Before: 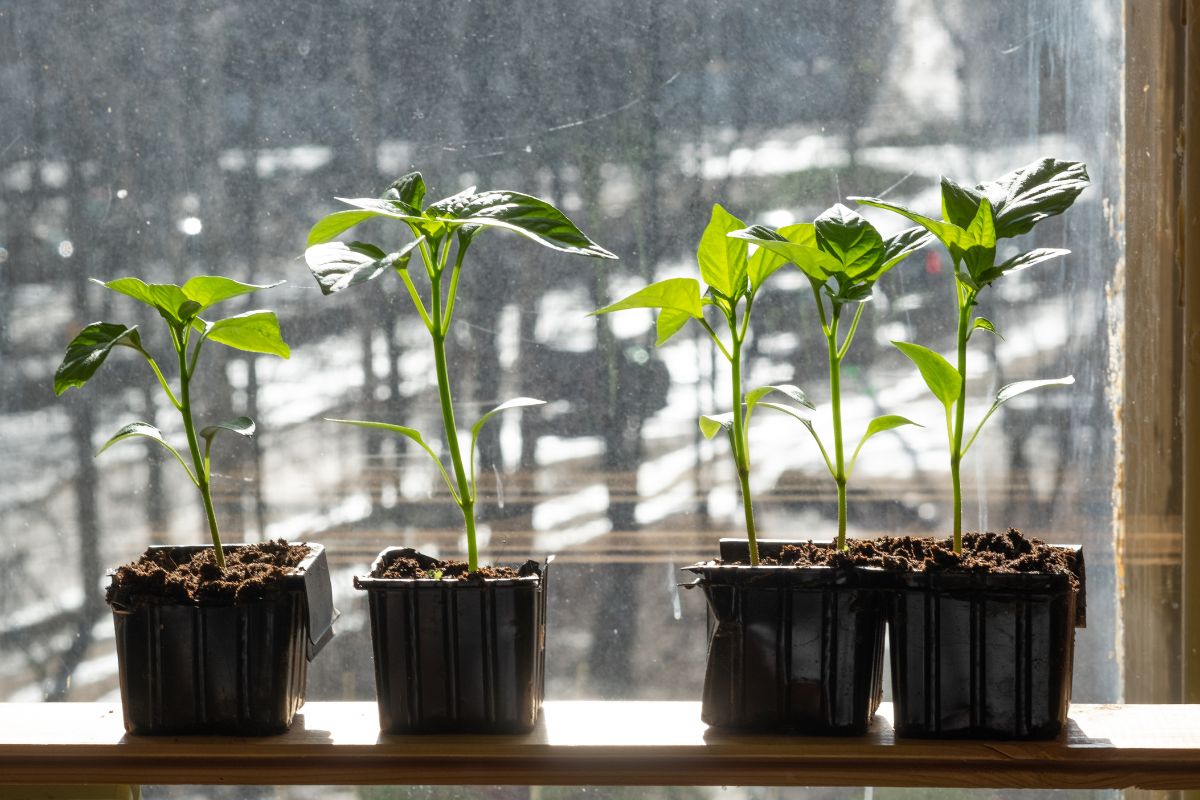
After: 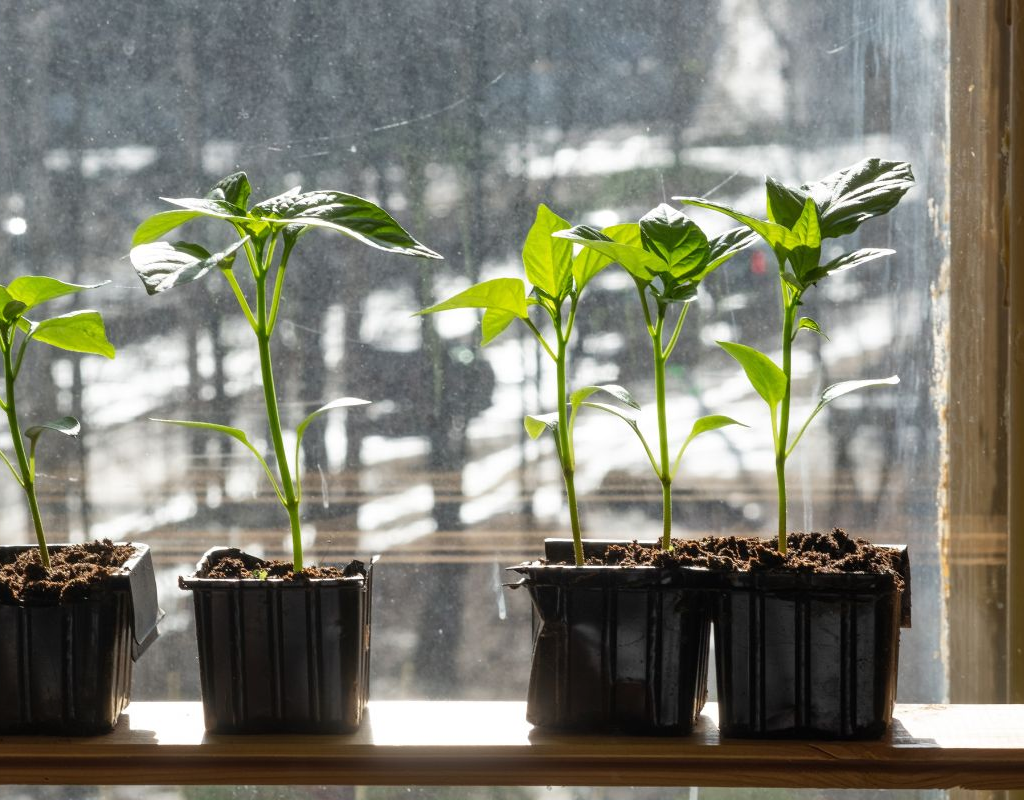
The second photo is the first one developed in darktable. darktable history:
crop and rotate: left 14.584%
exposure: black level correction 0, compensate exposure bias true, compensate highlight preservation false
